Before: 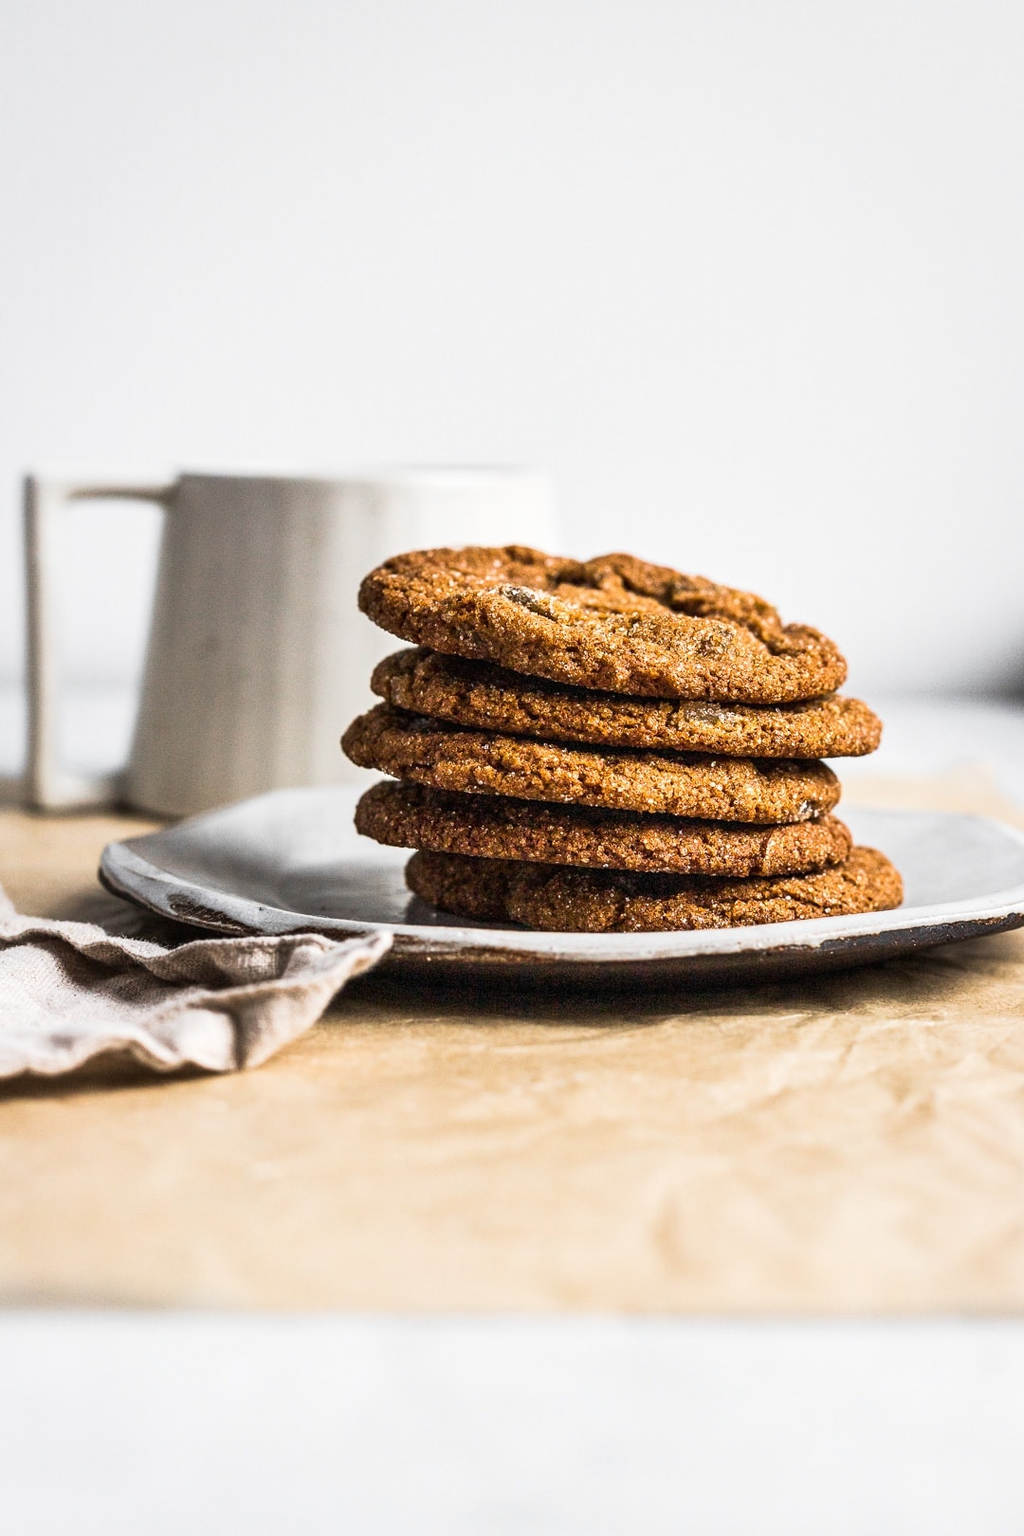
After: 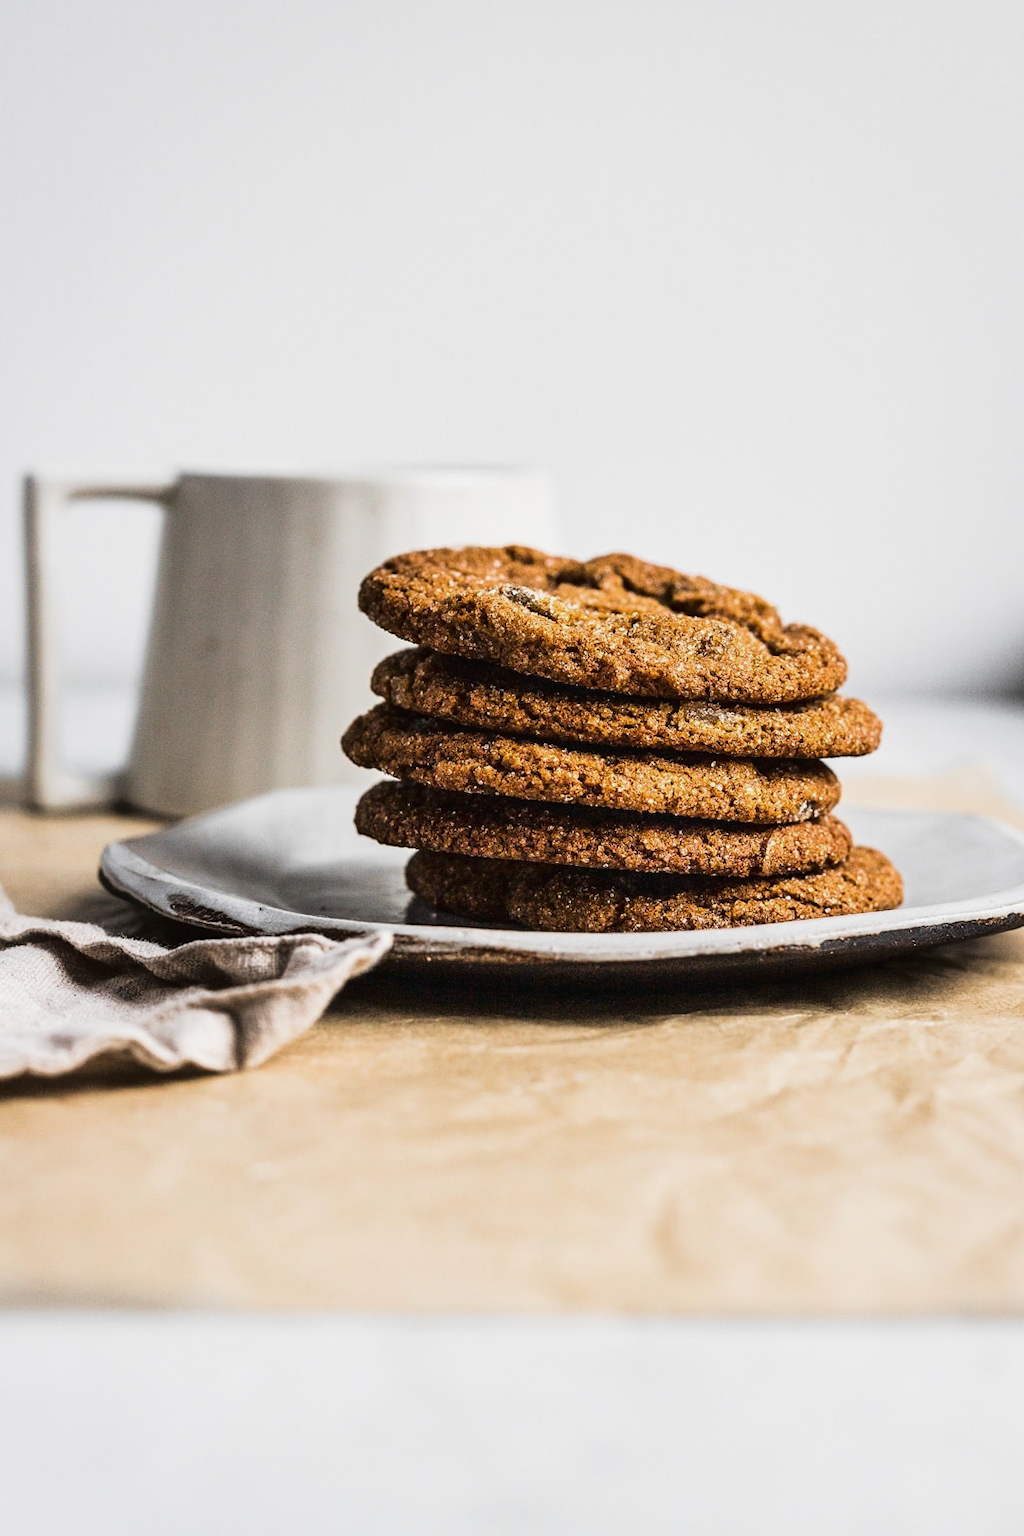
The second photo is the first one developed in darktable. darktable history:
tone curve: curves: ch0 [(0, 0.013) (0.175, 0.11) (0.337, 0.304) (0.498, 0.485) (0.78, 0.742) (0.993, 0.954)]; ch1 [(0, 0) (0.294, 0.184) (0.359, 0.34) (0.362, 0.35) (0.43, 0.41) (0.469, 0.463) (0.495, 0.502) (0.54, 0.563) (0.612, 0.641) (1, 1)]; ch2 [(0, 0) (0.44, 0.437) (0.495, 0.502) (0.524, 0.534) (0.557, 0.56) (0.634, 0.654) (0.728, 0.722) (1, 1)], color space Lab, linked channels, preserve colors none
